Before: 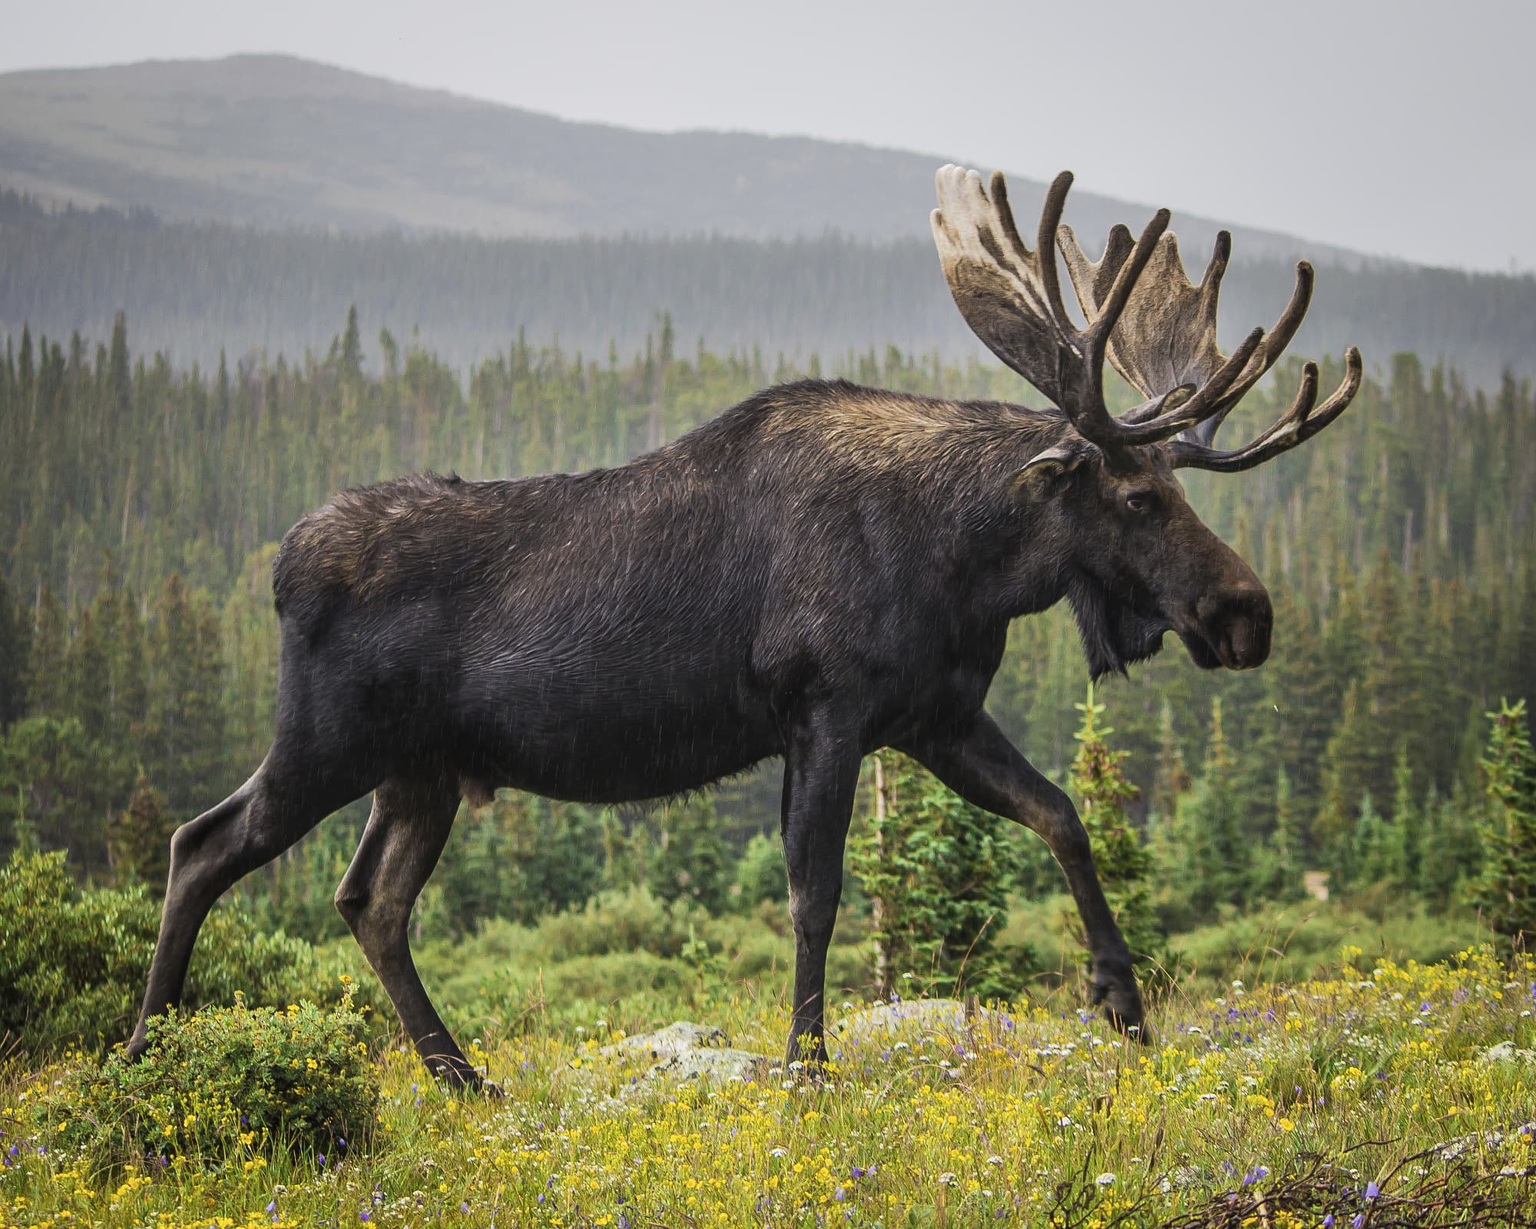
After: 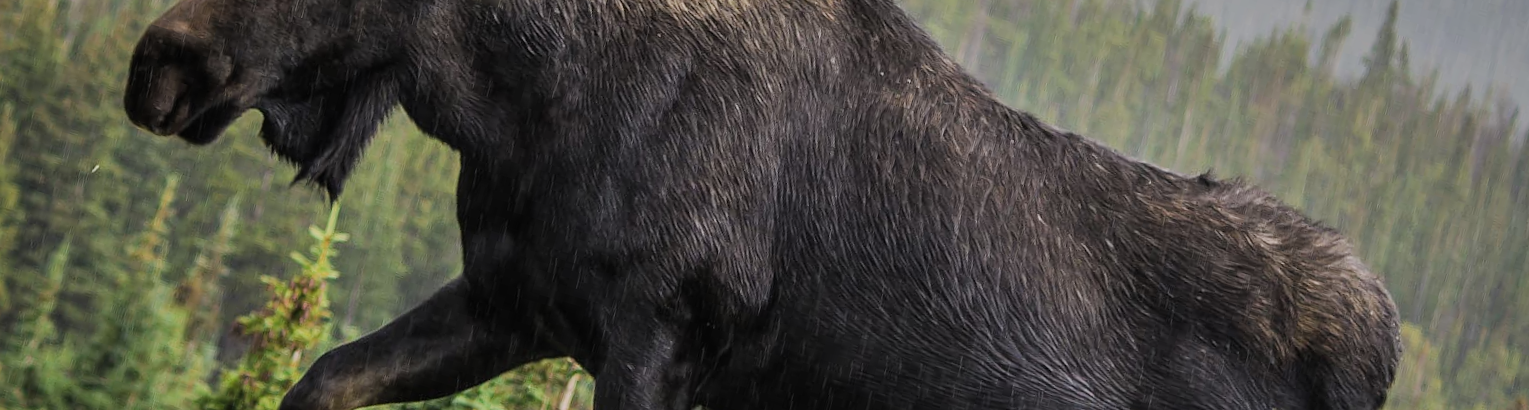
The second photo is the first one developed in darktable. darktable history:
crop and rotate: angle 16.12°, top 30.835%, bottom 35.653%
filmic rgb: white relative exposure 3.8 EV, hardness 4.35
